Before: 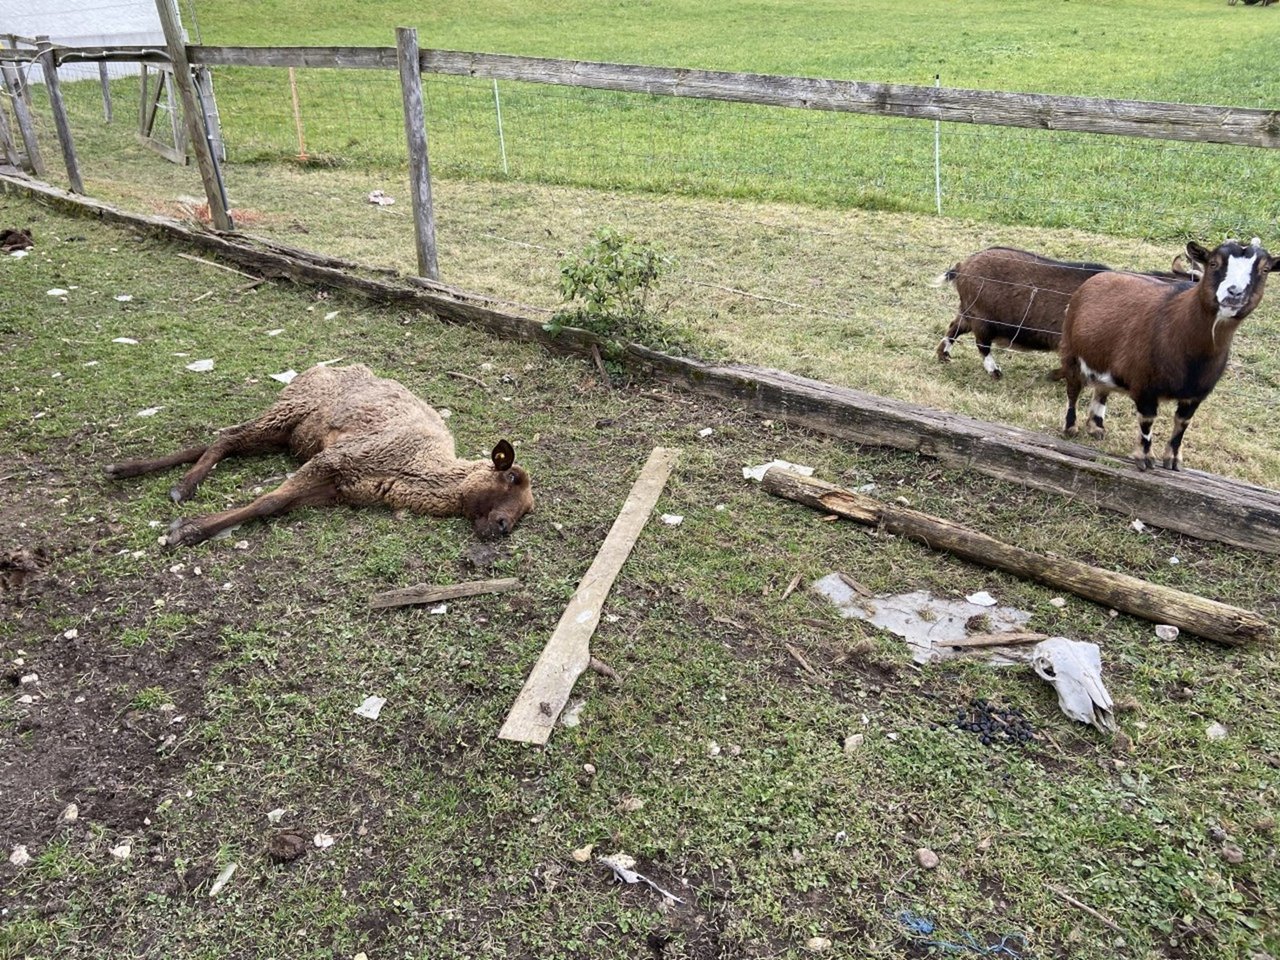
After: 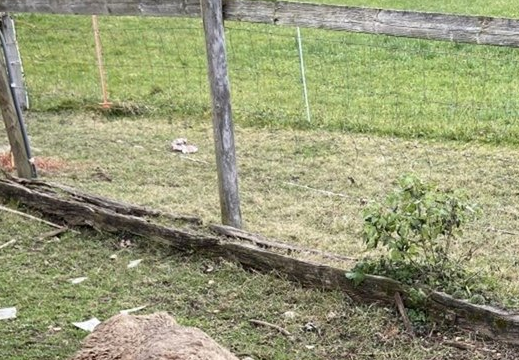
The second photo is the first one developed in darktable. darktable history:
crop: left 15.459%, top 5.427%, right 43.966%, bottom 56.982%
